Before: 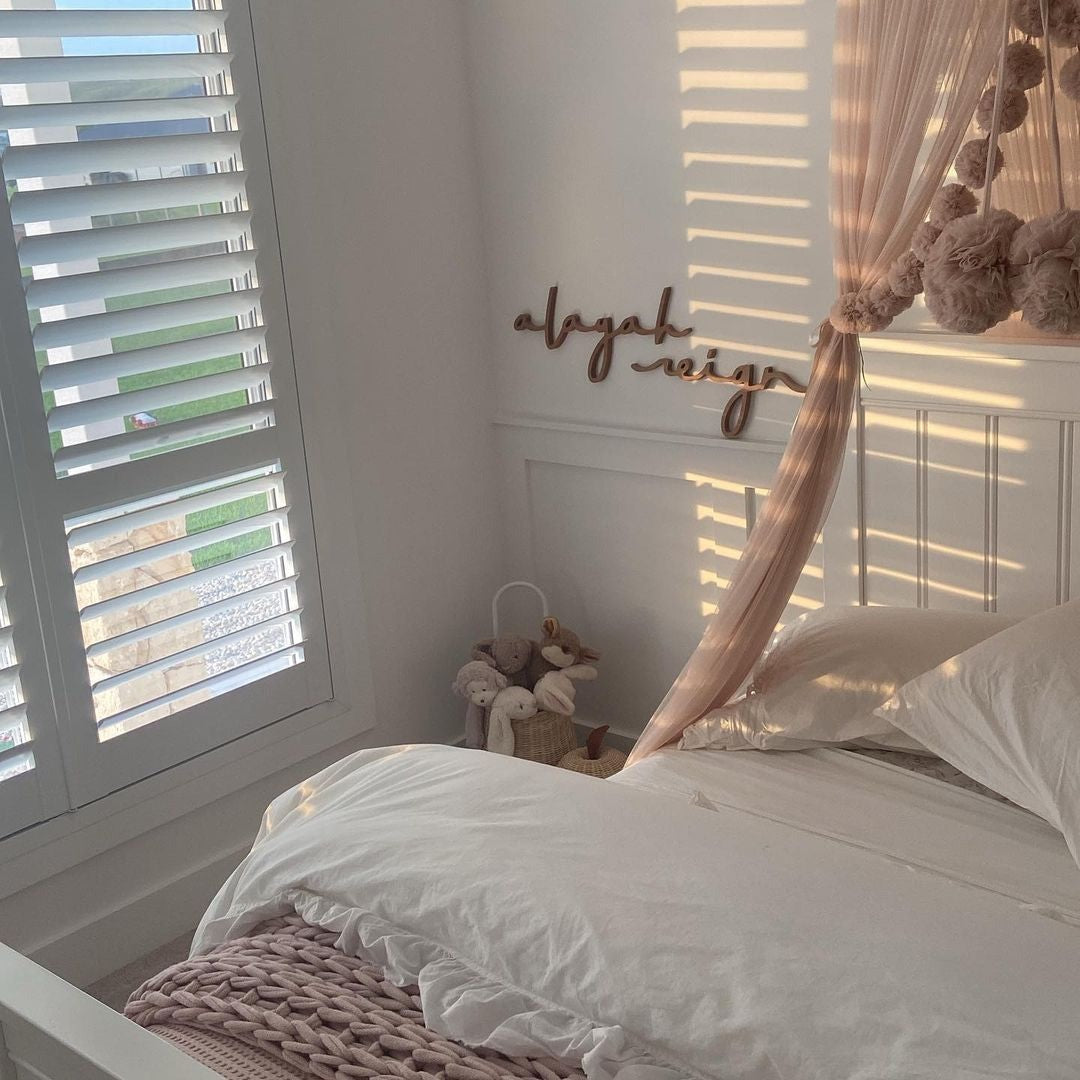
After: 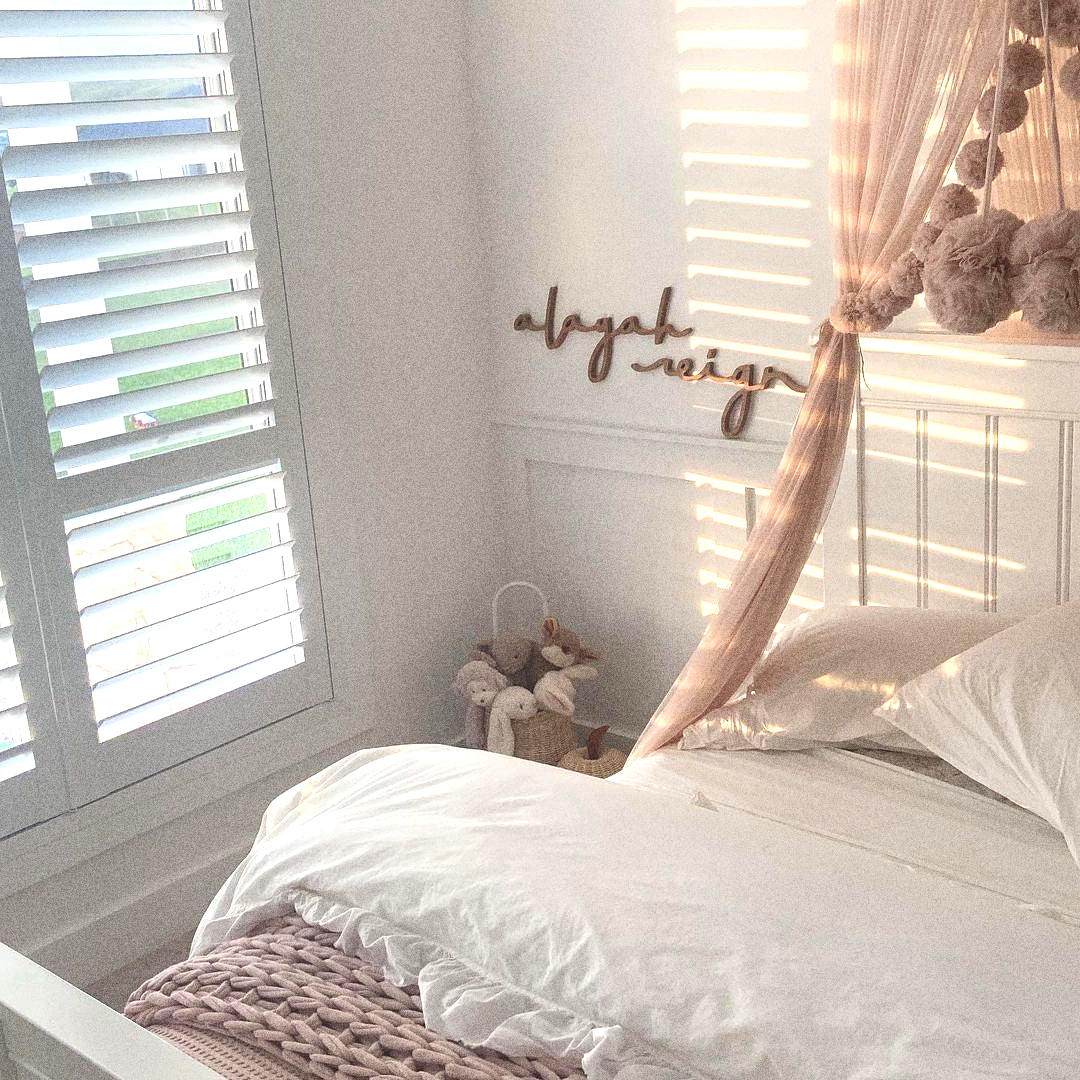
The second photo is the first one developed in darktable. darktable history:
exposure: black level correction -0.005, exposure 1.002 EV, compensate highlight preservation false
grain: strength 49.07%
